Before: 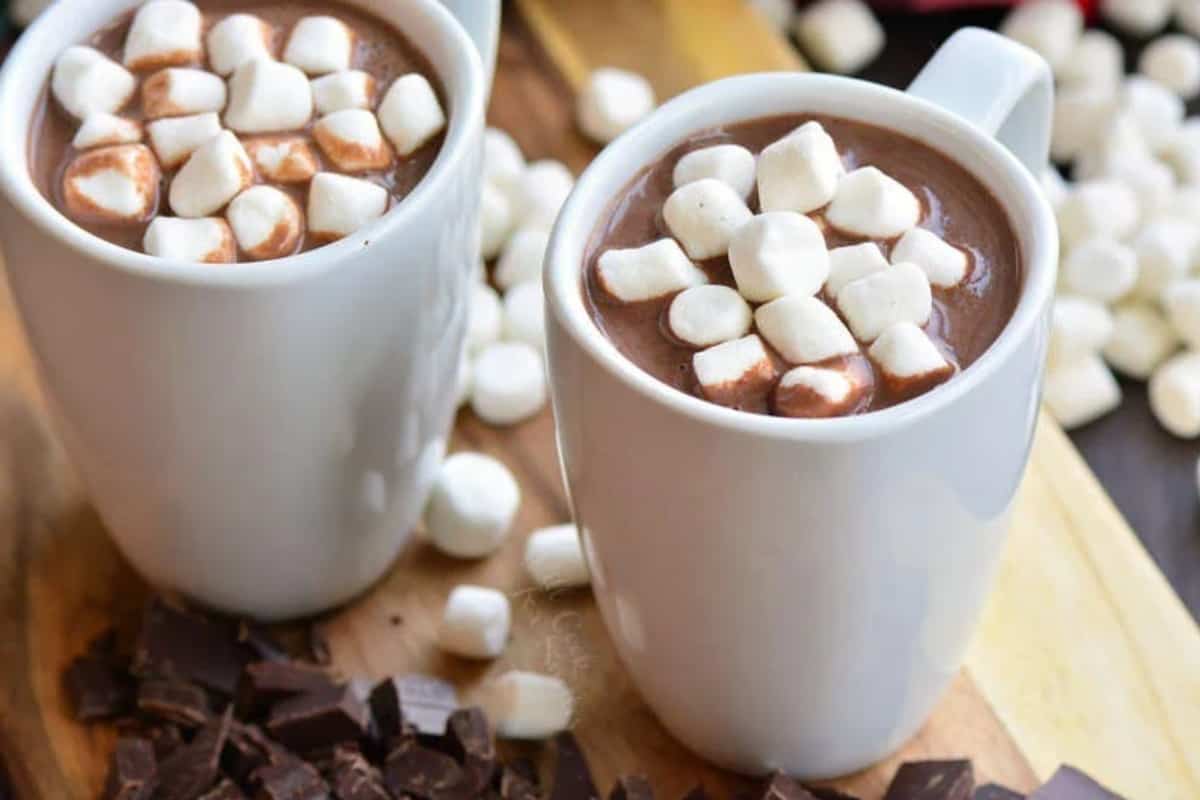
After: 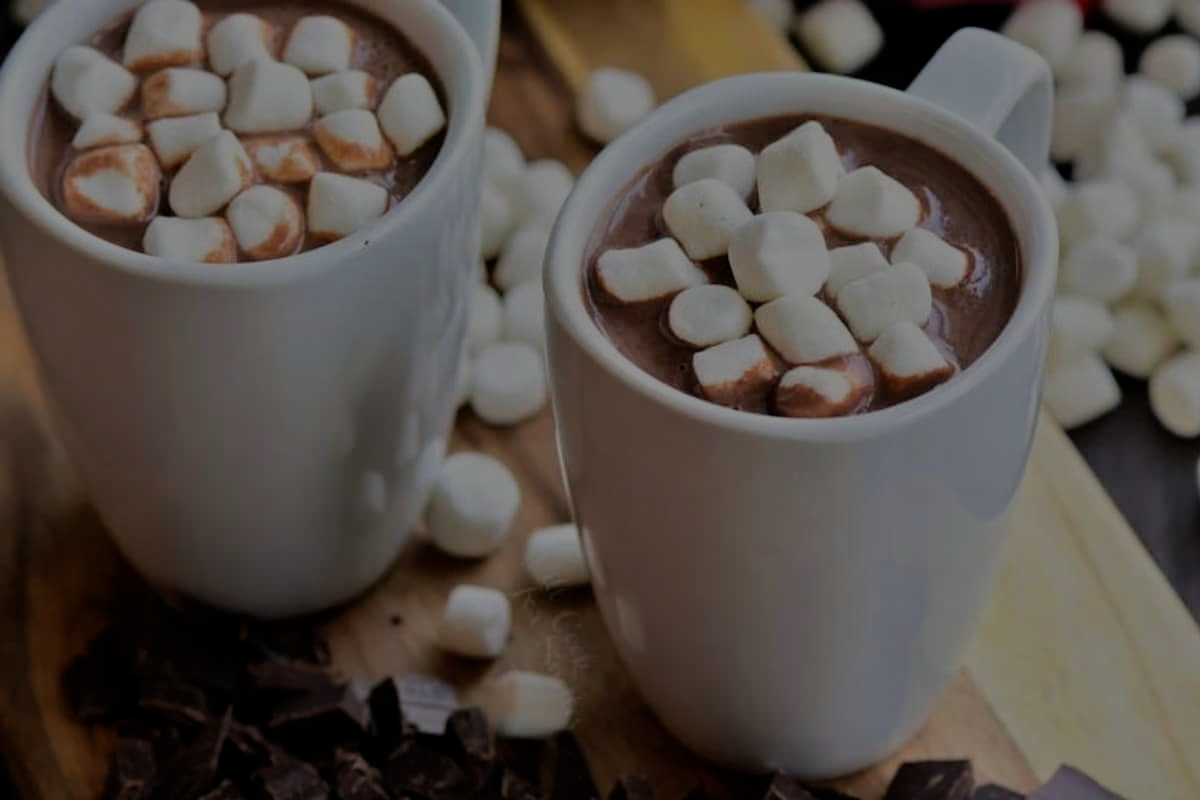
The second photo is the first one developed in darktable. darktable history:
tone equalizer: -8 EV -1.96 EV, -7 EV -1.99 EV, -6 EV -1.96 EV, -5 EV -1.99 EV, -4 EV -1.97 EV, -3 EV -2 EV, -2 EV -1.97 EV, -1 EV -1.63 EV, +0 EV -1.98 EV
filmic rgb: black relative exposure -16 EV, white relative exposure 6.88 EV, hardness 4.71
